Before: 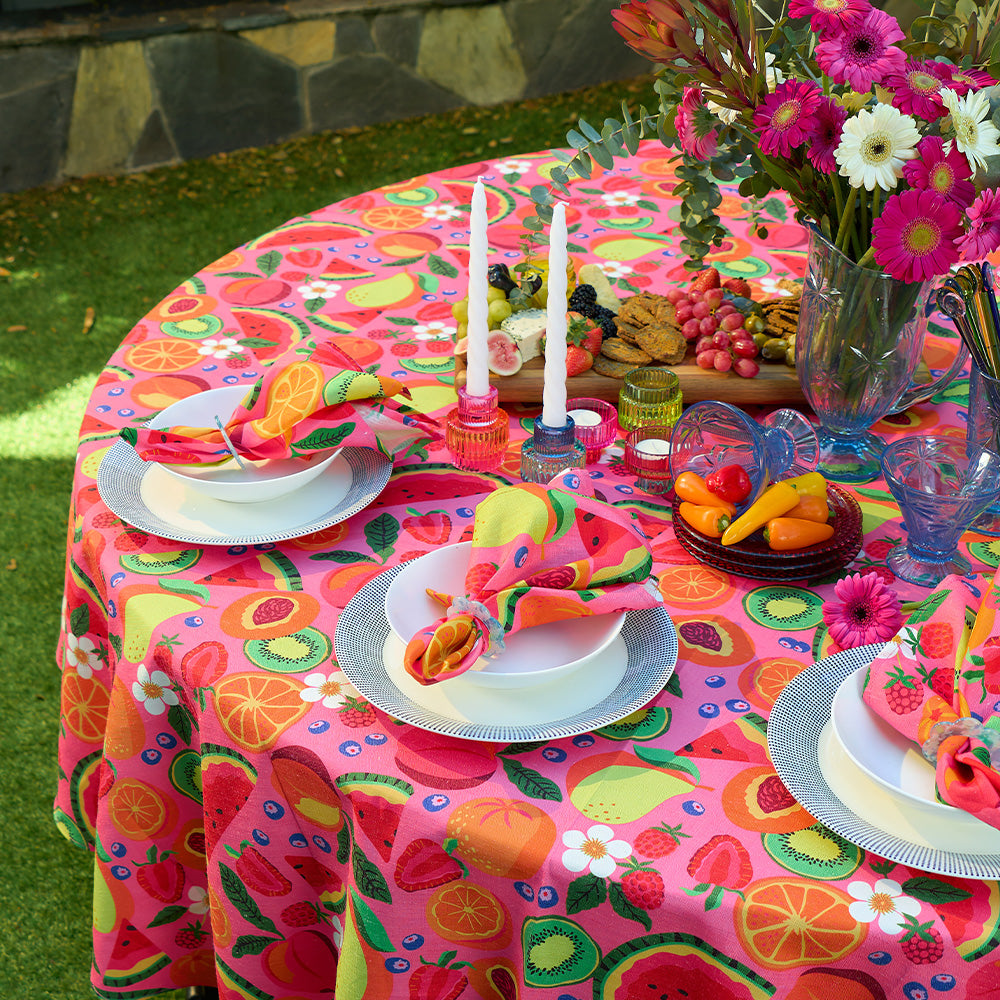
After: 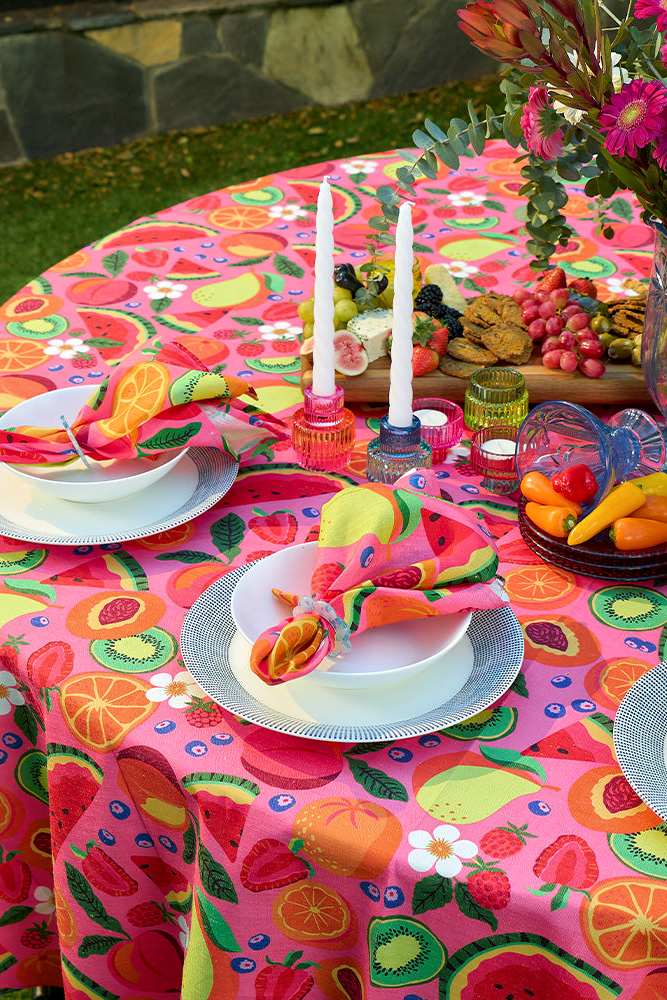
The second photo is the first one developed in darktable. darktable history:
local contrast: mode bilateral grid, contrast 28, coarseness 16, detail 115%, midtone range 0.2
crop and rotate: left 15.446%, right 17.836%
